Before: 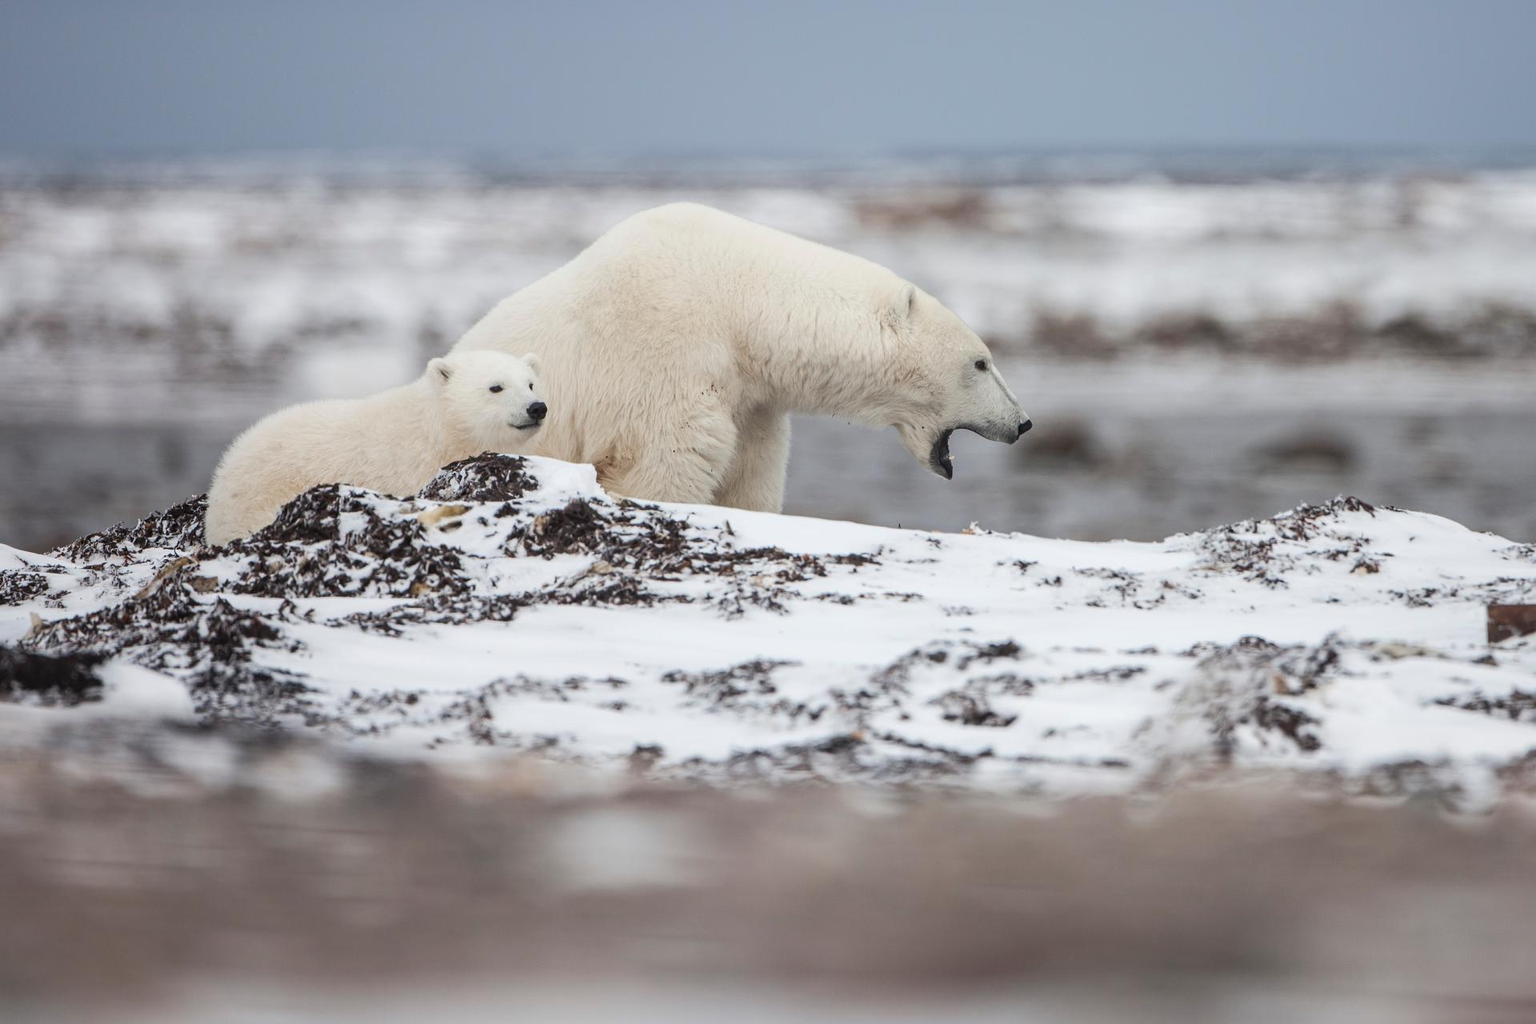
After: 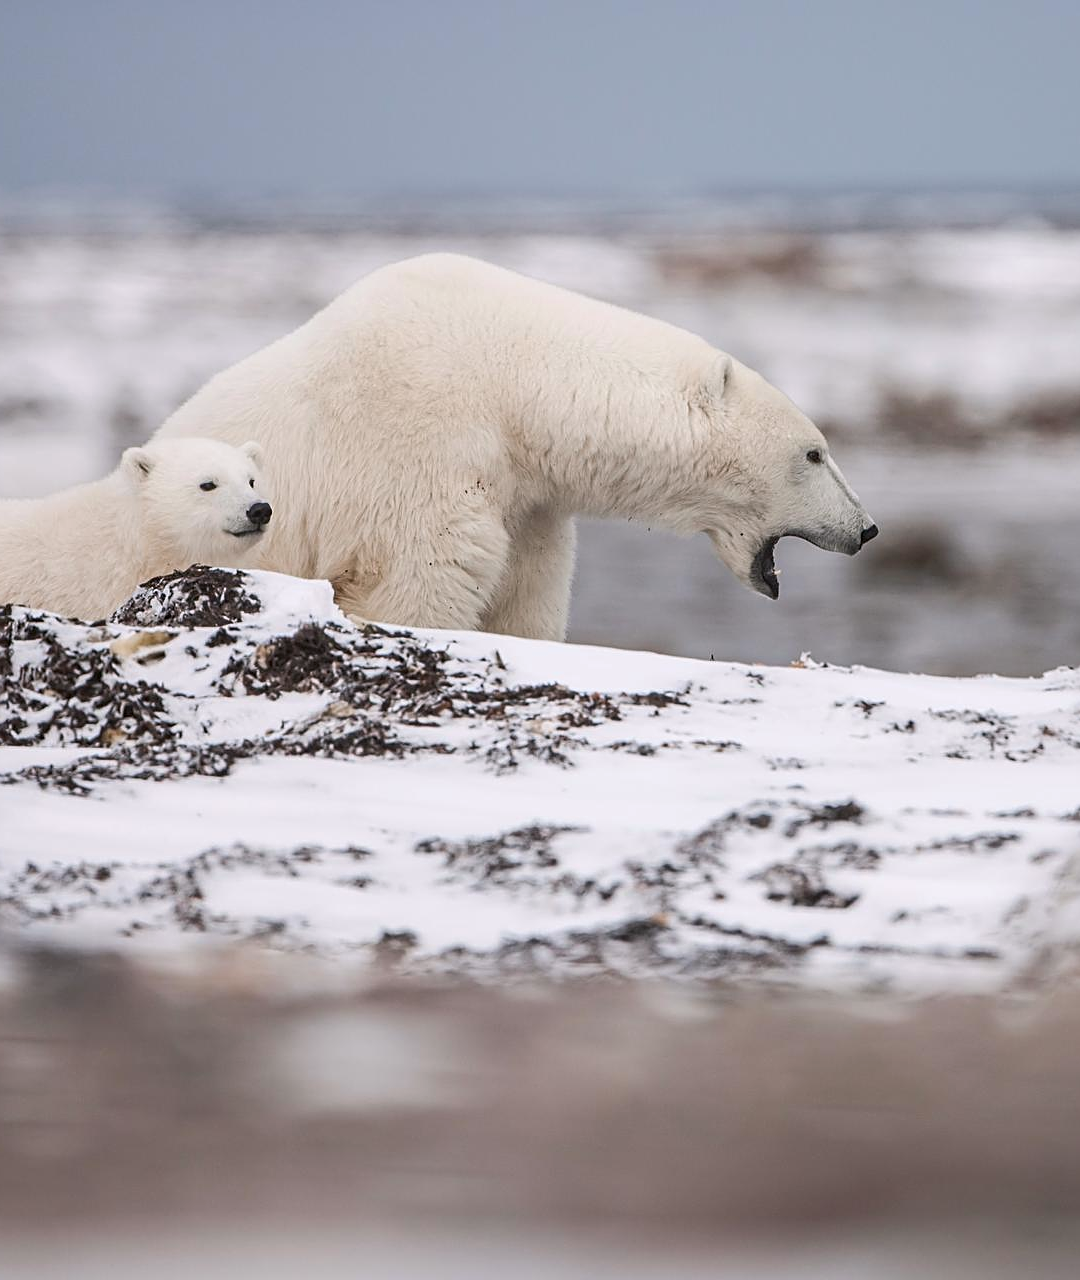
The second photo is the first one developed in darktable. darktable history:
color correction: highlights a* 3.12, highlights b* -1.55, shadows a* -0.101, shadows b* 2.52, saturation 0.98
crop: left 21.496%, right 22.254%
sharpen: on, module defaults
